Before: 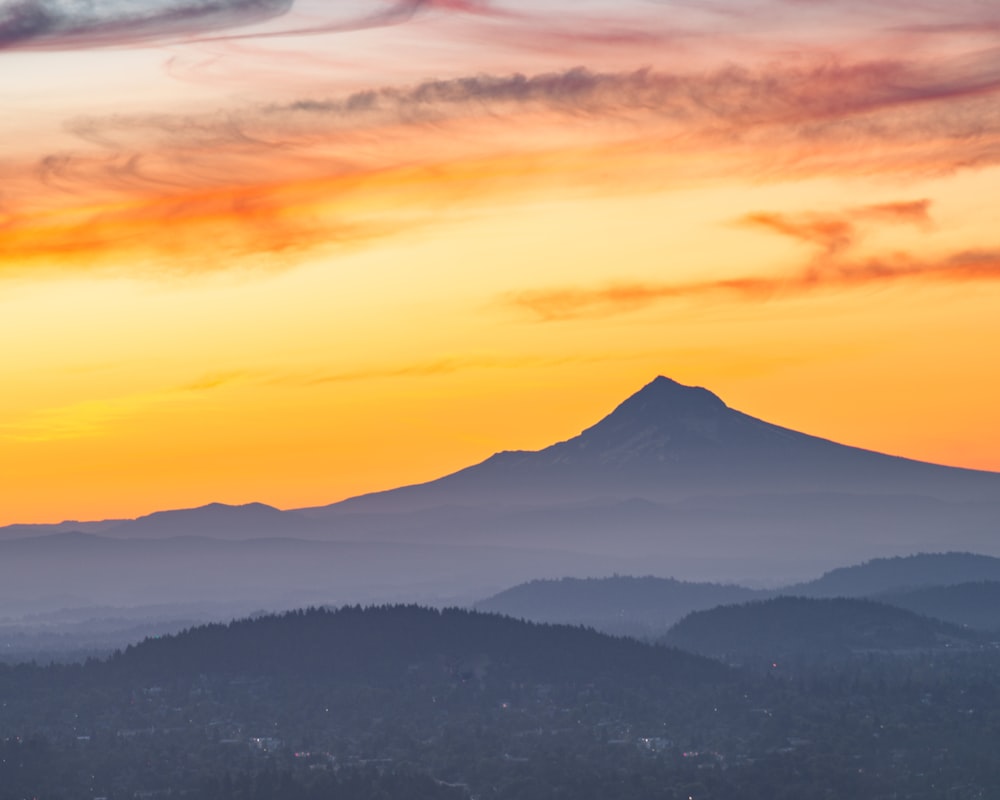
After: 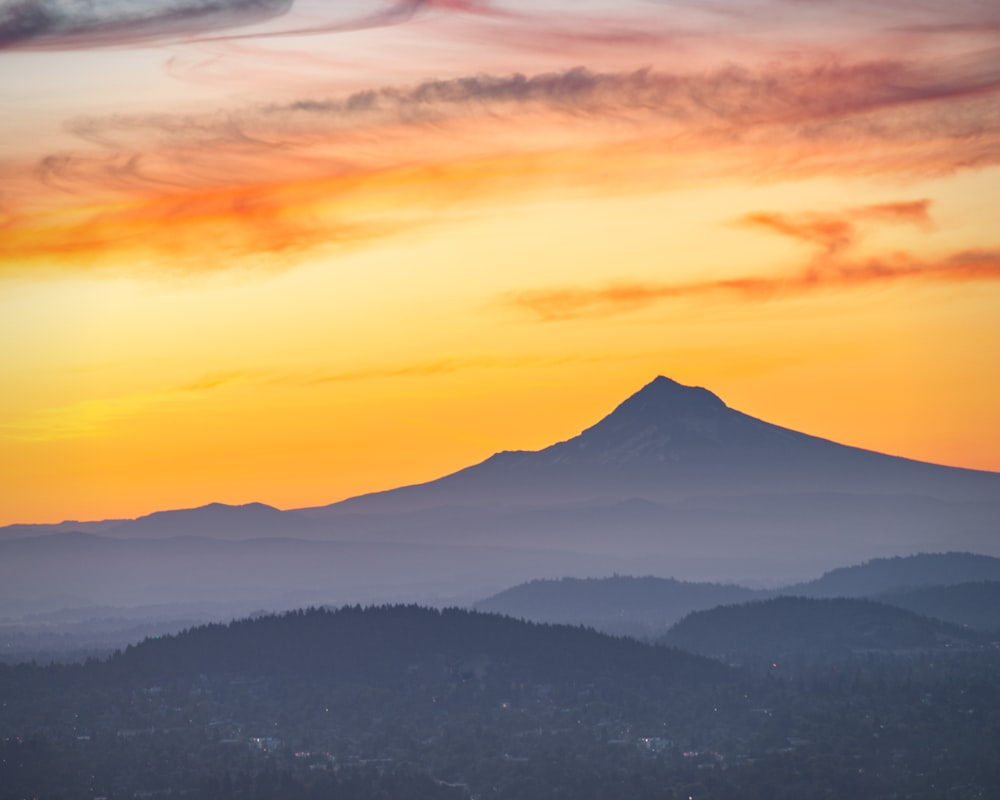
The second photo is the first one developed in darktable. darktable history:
vignetting: fall-off radius 81.84%, brightness -0.589, saturation -0.124, unbound false
